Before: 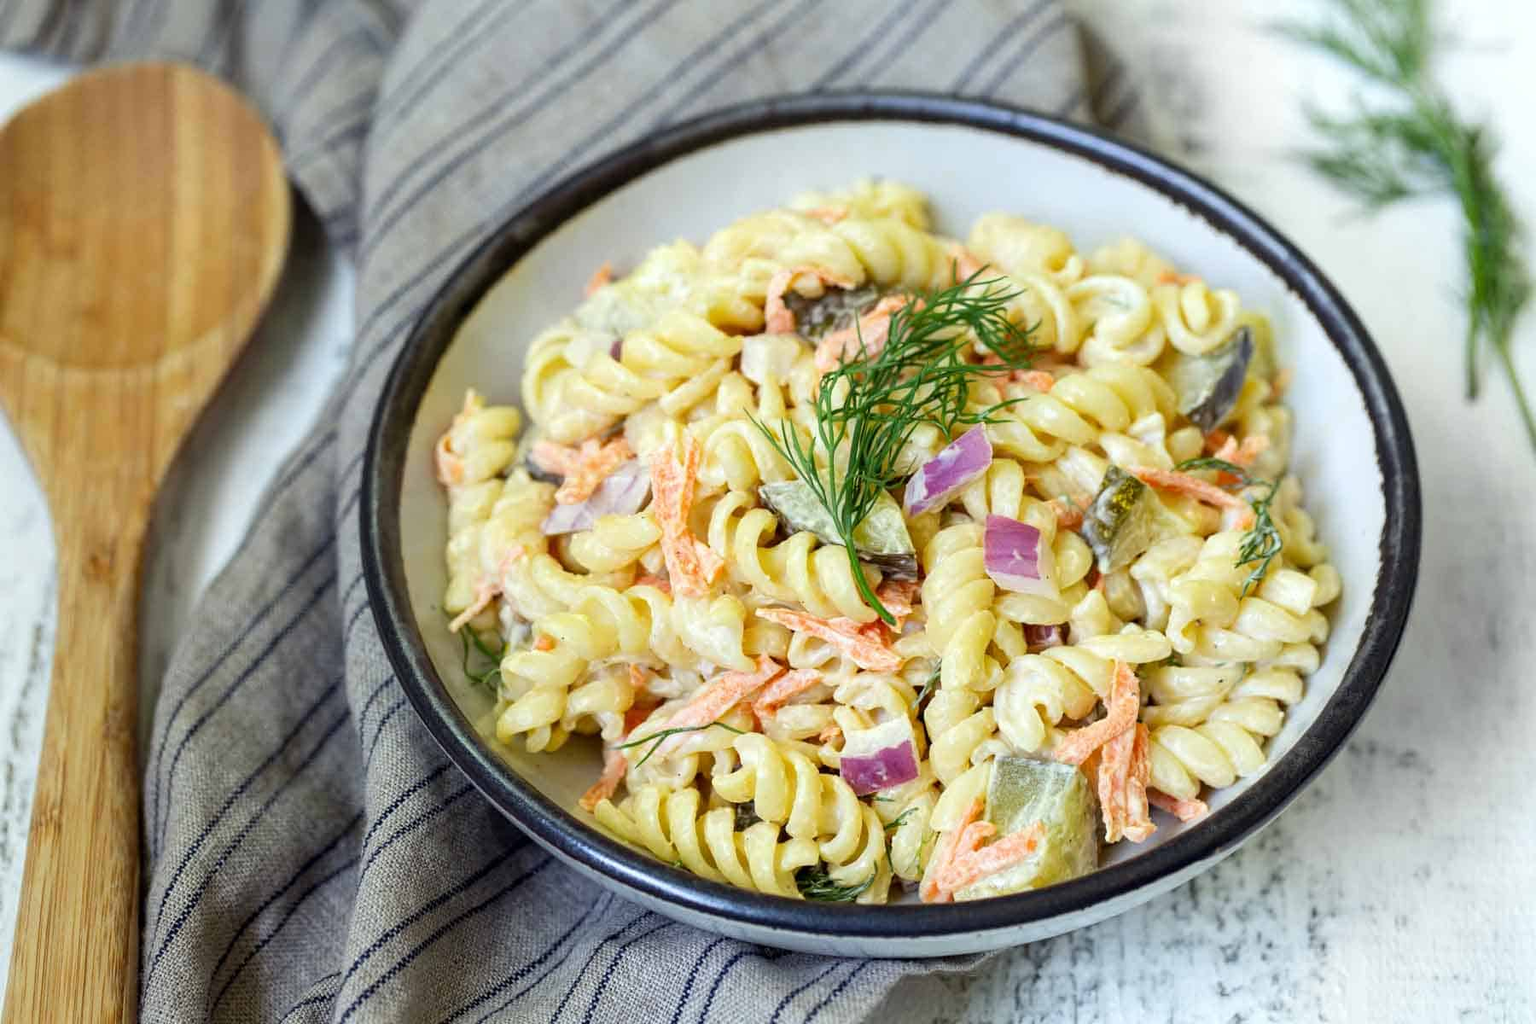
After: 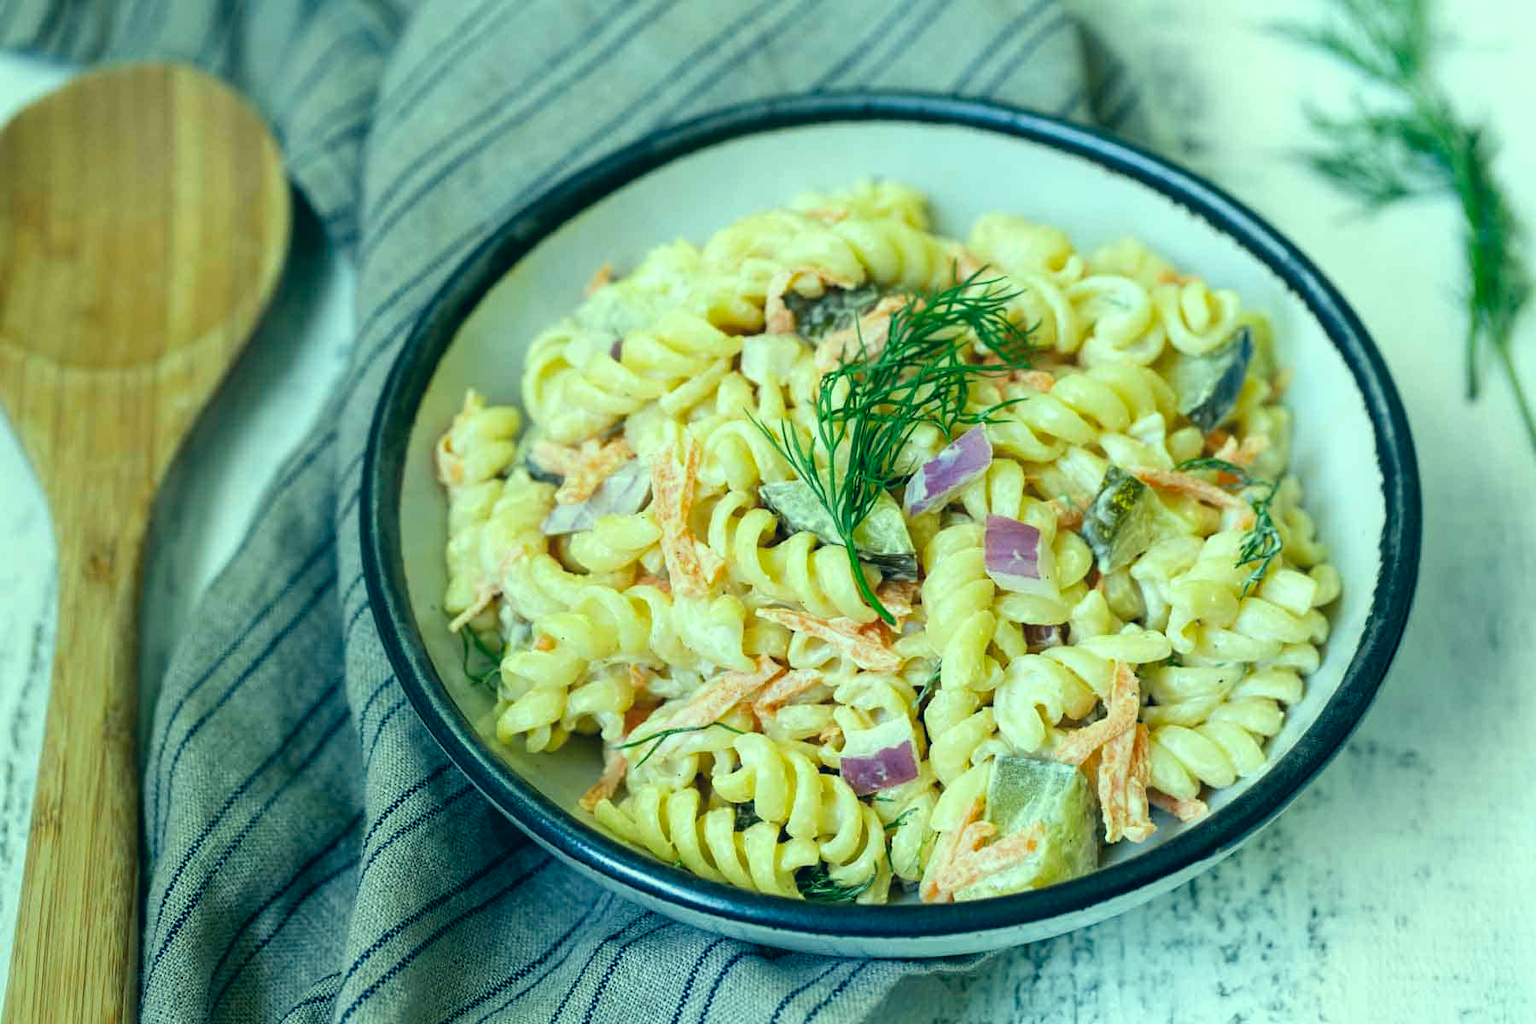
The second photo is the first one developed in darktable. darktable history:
color correction: highlights a* -20.08, highlights b* 9.8, shadows a* -20.4, shadows b* -10.76
